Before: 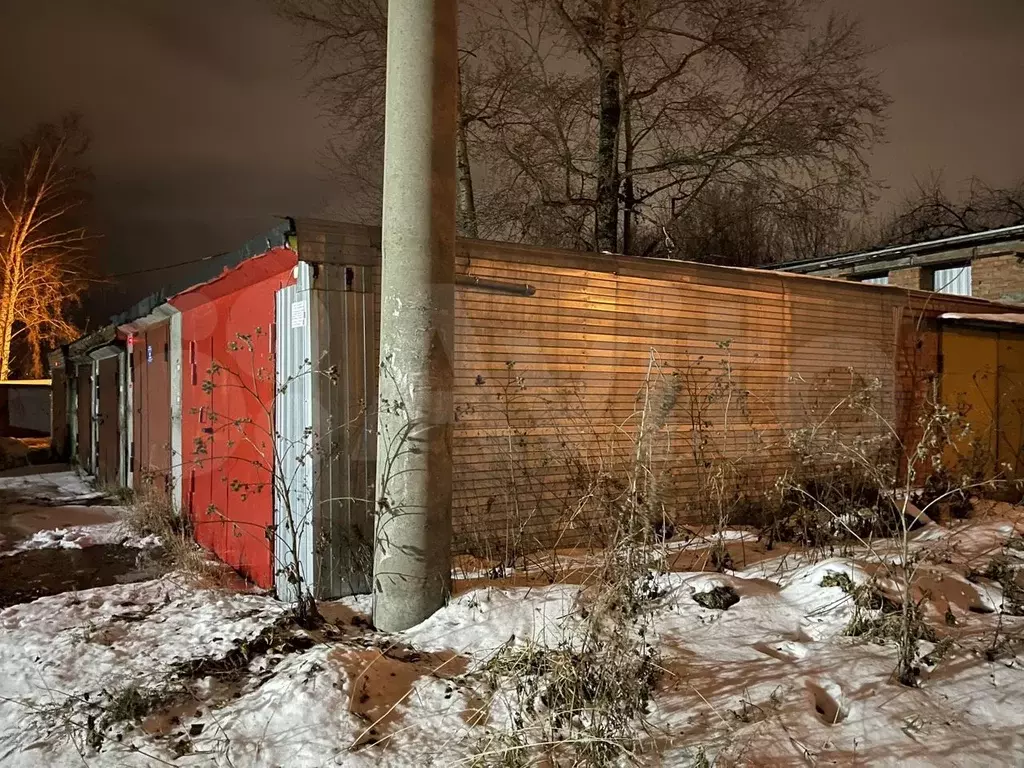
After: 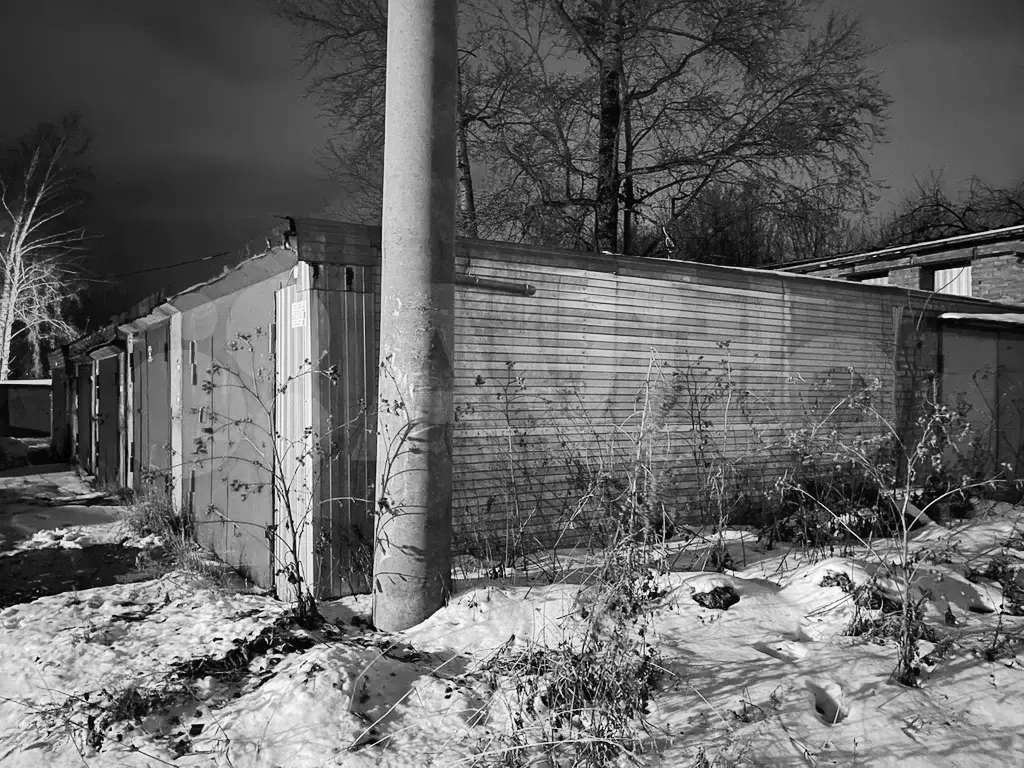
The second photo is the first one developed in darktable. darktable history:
tone curve: curves: ch0 [(0, 0) (0.003, 0.019) (0.011, 0.022) (0.025, 0.029) (0.044, 0.041) (0.069, 0.06) (0.1, 0.09) (0.136, 0.123) (0.177, 0.163) (0.224, 0.206) (0.277, 0.268) (0.335, 0.35) (0.399, 0.436) (0.468, 0.526) (0.543, 0.624) (0.623, 0.713) (0.709, 0.779) (0.801, 0.845) (0.898, 0.912) (1, 1)], preserve colors none
color look up table: target L [96.54, 88.12, 82.41, 77.34, 71.84, 64.74, 63.98, 51.49, 58.12, 48.04, 41.55, 32.1, 200.28, 83.12, 78.43, 75.15, 75.88, 59.41, 64.74, 63.22, 64.74, 48.57, 48.84, 46.43, 20.79, 25.02, 86.7, 83.12, 78.8, 74.42, 72.21, 61.7, 58.64, 46.43, 54.76, 47.5, 53.09, 45.63, 38.86, 25.76, 13.55, 9.263, 7.739, 4.315, 87.41, 74.78, 64.74, 40.73, 29.14], target a [-0.001, -0.001, -0.002, -0.001, 0, 0, 0, 0.001, 0.001, 0.001, 0, 0.001, 0, -0.001, 0, -0.001, -0.002, 0, 0, -0.001, 0, 0.001, 0.001, 0, 0, 0.001, -0.001 ×5, 0 ×4, 0.001 ×4, 0 ×5, -0.001, 0, 0, 0, 0.001], target b [0.023, 0.022, 0.022, 0.002 ×4, -0.004, -0.004, -0.004, 0.001, -0.005, 0, 0.001, 0.001, 0.002, 0.022, 0.002, 0.002, 0.02, 0.002, -0.004, -0.003, 0.001, 0.006, -0.003, 0.022, 0.001, 0.002, 0.021, 0.002, 0.002, -0.004, 0.001, 0.002, -0.004, -0.002, -0.003, -0.006, -0.001, -0.002, 0, 0, 0, 0.001, 0.001, 0.002, -0.003, -0.003], num patches 49
